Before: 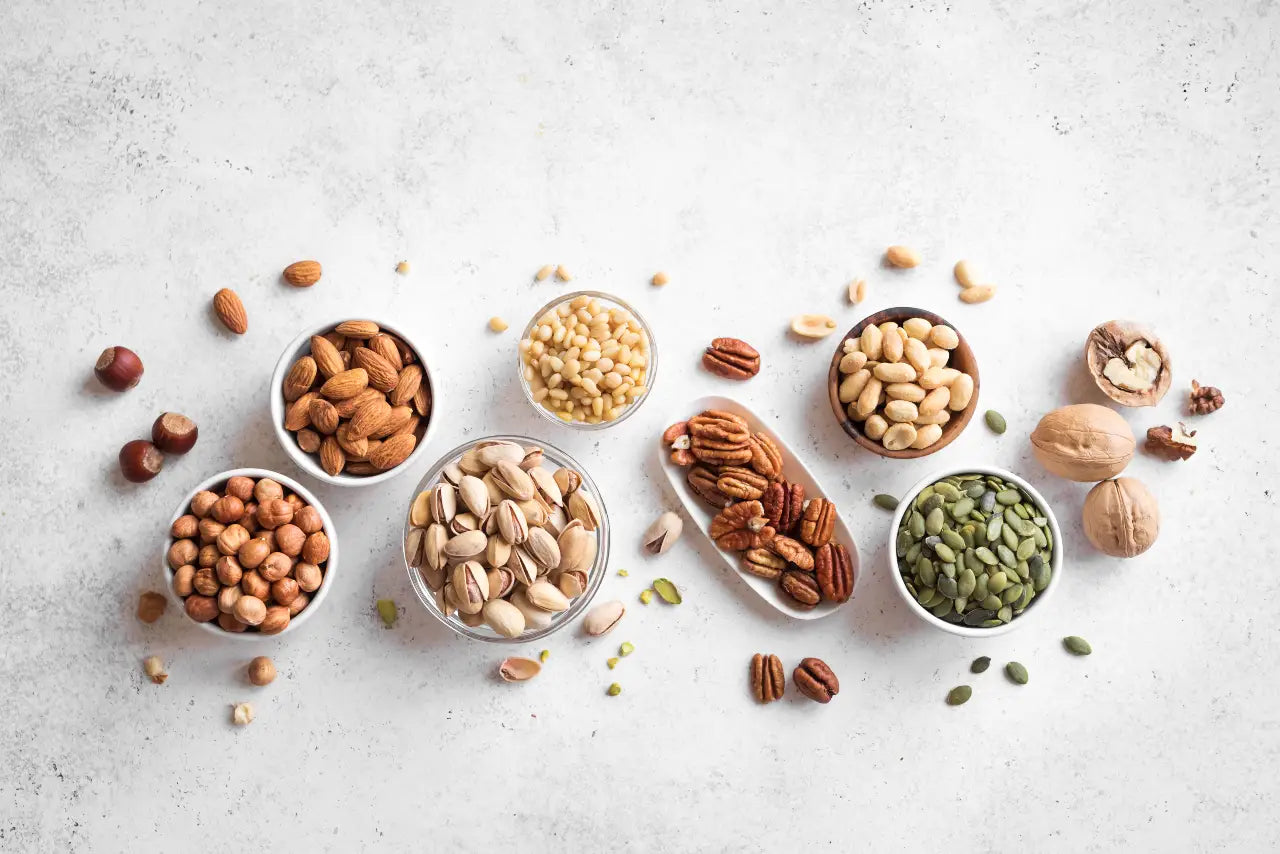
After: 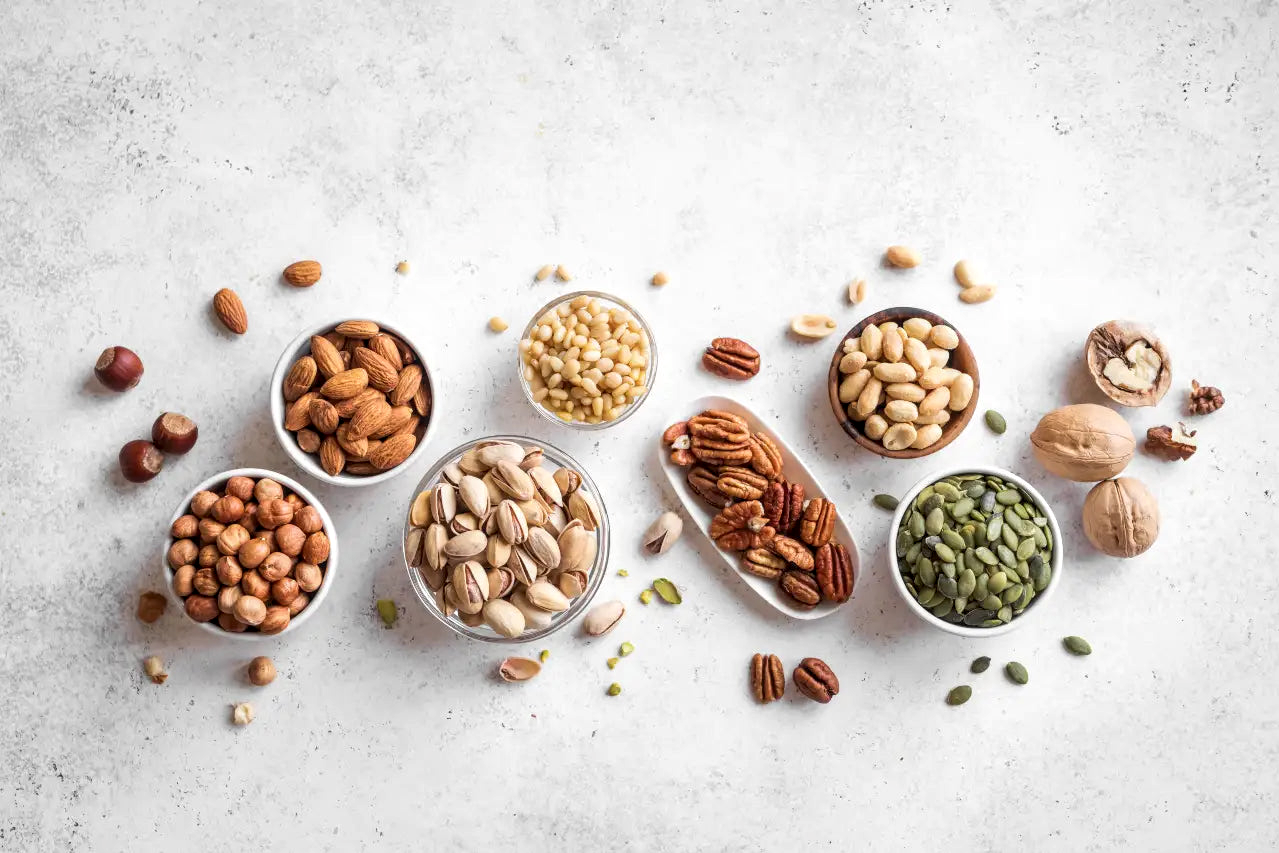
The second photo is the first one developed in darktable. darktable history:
white balance: red 1, blue 1
local contrast: detail 130%
